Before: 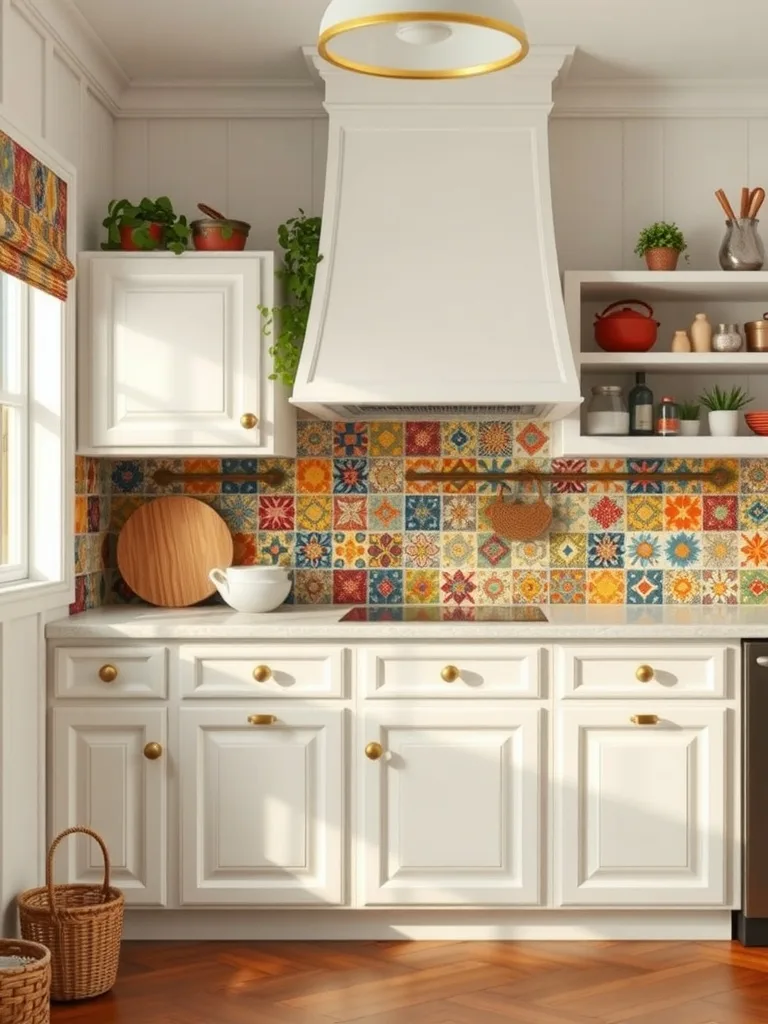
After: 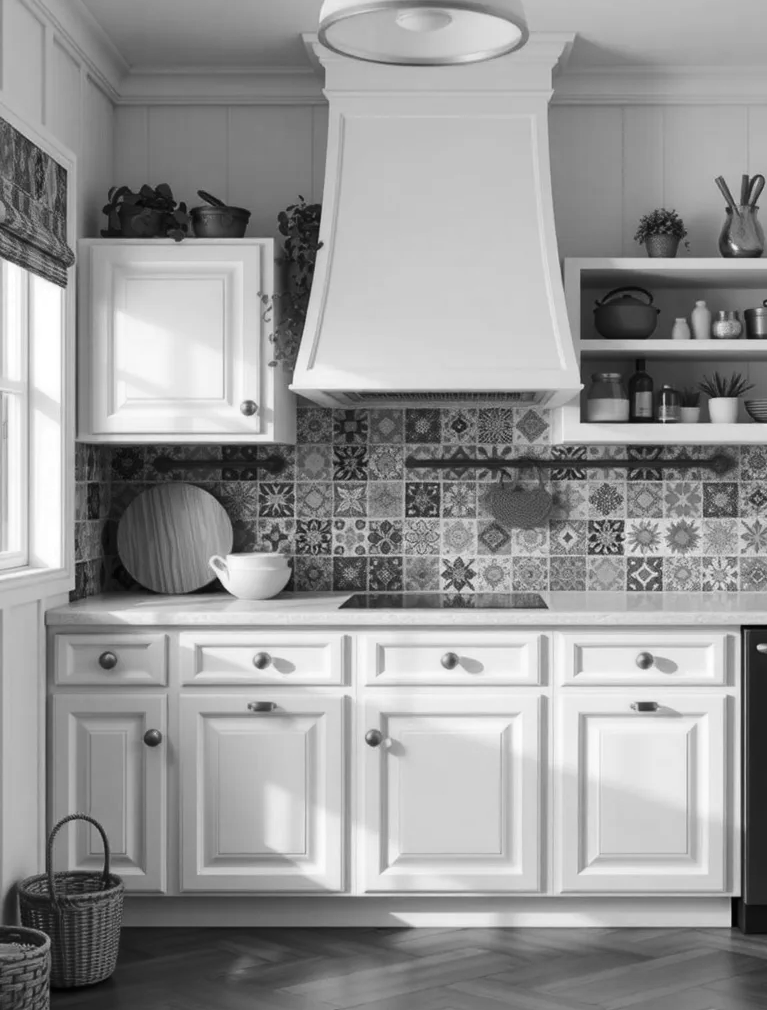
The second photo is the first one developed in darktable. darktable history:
crop: top 1.367%, right 0.042%
contrast brightness saturation: contrast 0.122, brightness -0.124, saturation 0.199
color zones: curves: ch0 [(0, 0.613) (0.01, 0.613) (0.245, 0.448) (0.498, 0.529) (0.642, 0.665) (0.879, 0.777) (0.99, 0.613)]; ch1 [(0, 0) (0.143, 0) (0.286, 0) (0.429, 0) (0.571, 0) (0.714, 0) (0.857, 0)]
tone equalizer: edges refinement/feathering 500, mask exposure compensation -1.57 EV, preserve details no
